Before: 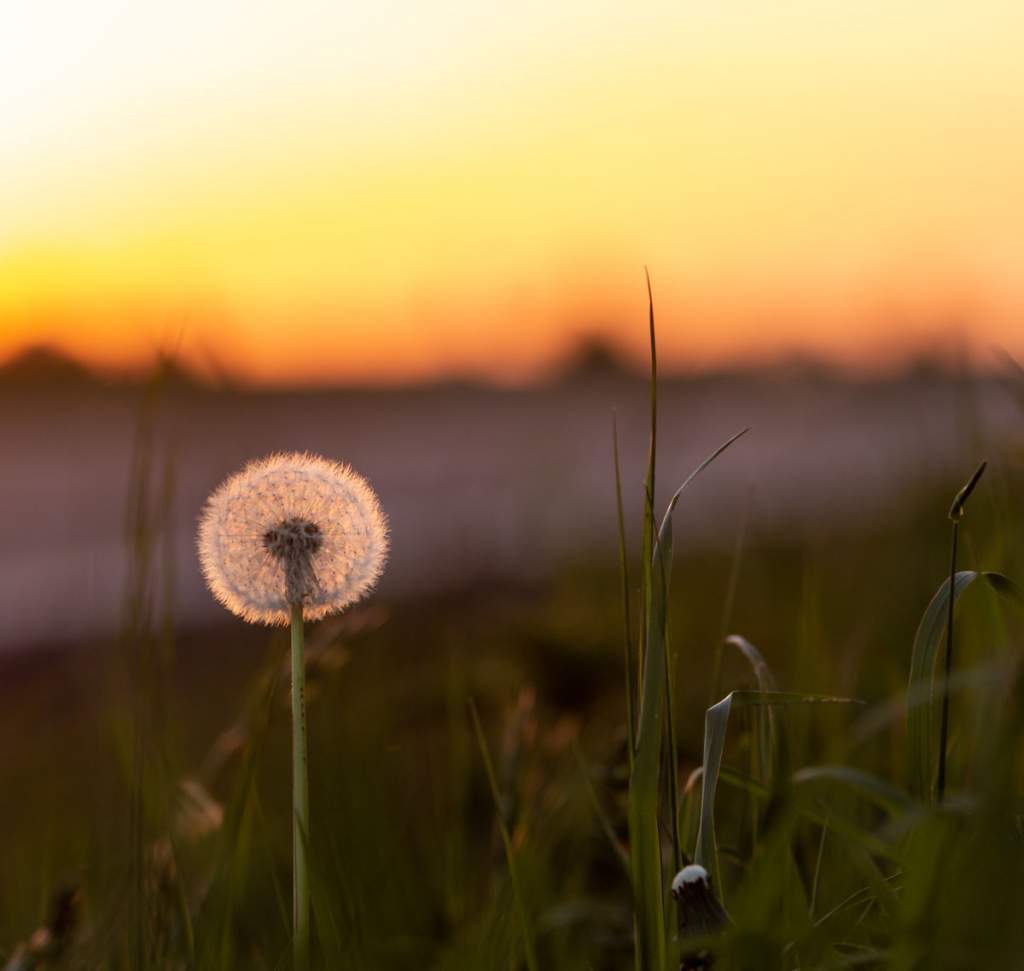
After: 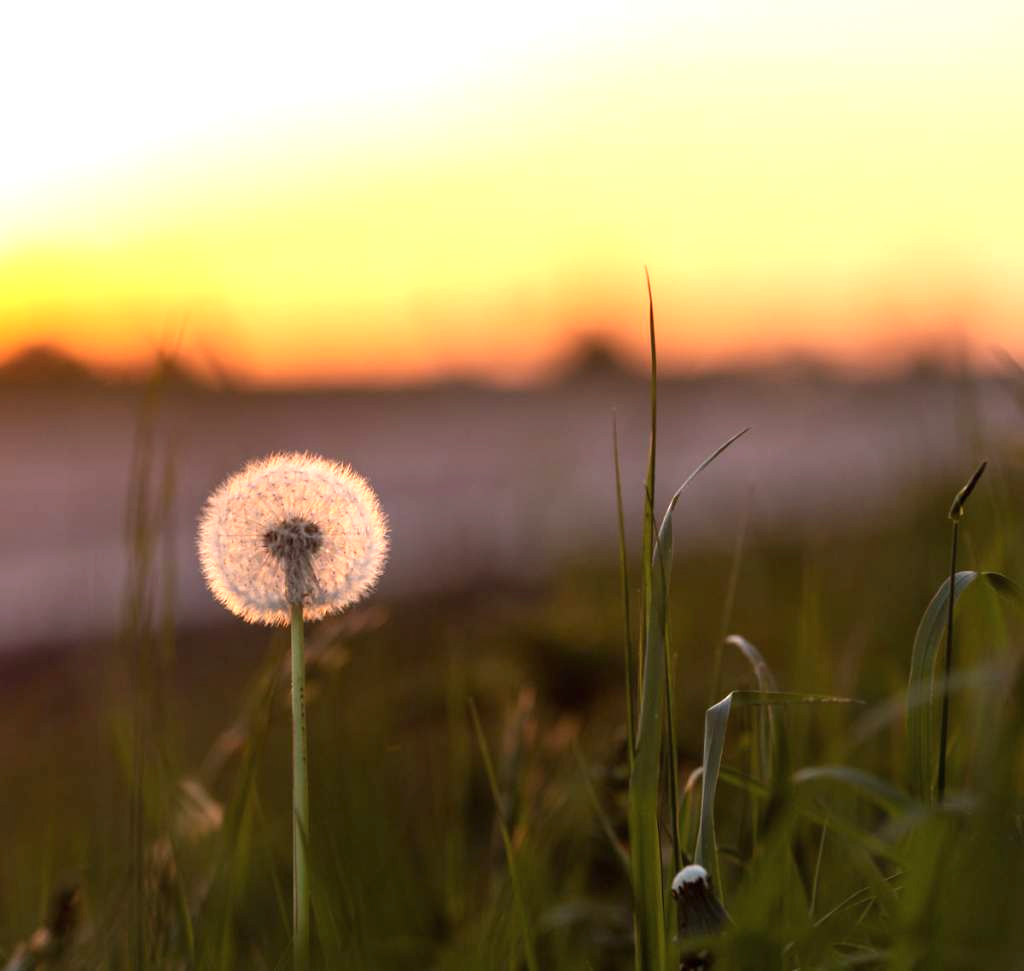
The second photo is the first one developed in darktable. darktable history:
exposure: black level correction 0, exposure 0.69 EV, compensate highlight preservation false
contrast brightness saturation: saturation -0.058
